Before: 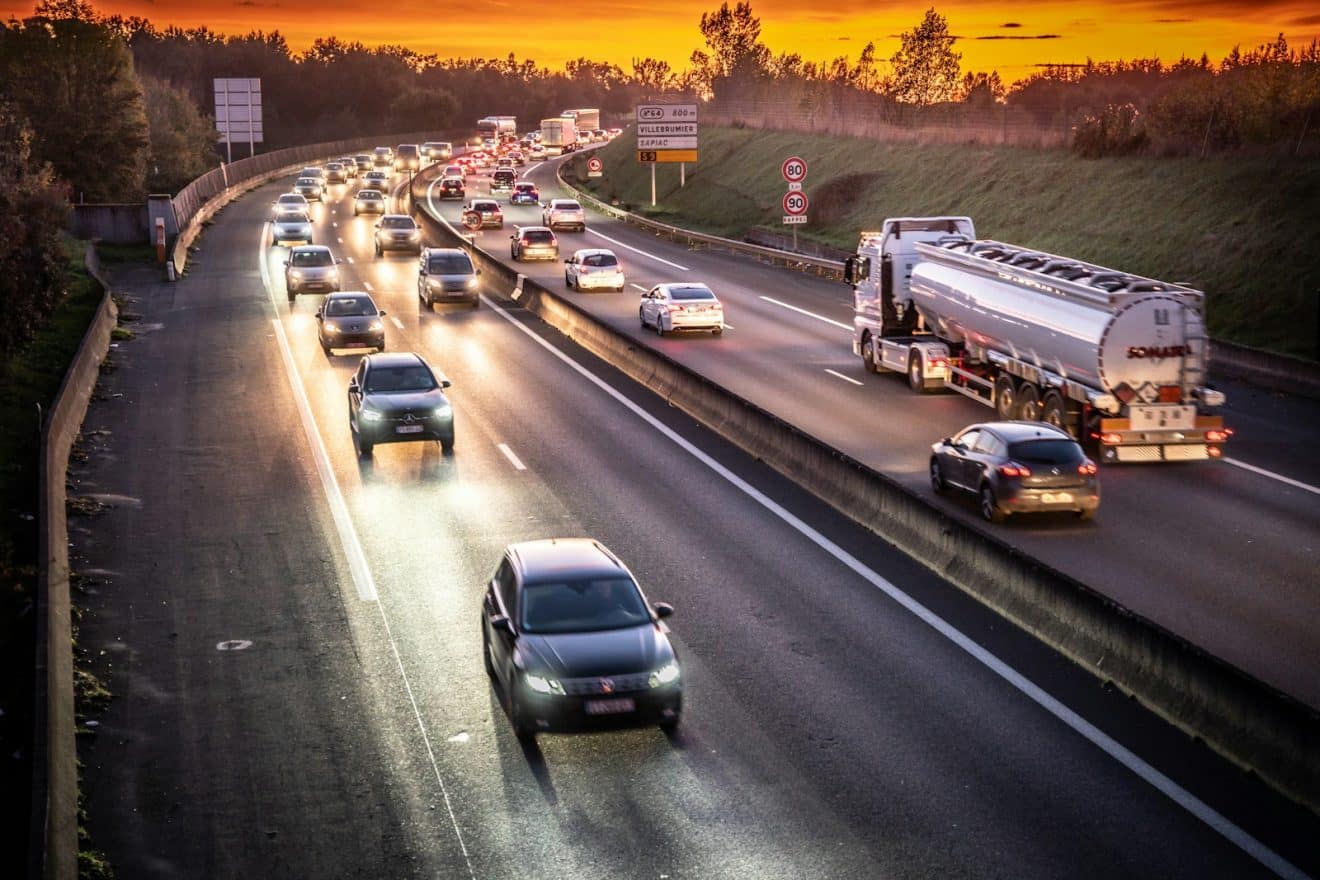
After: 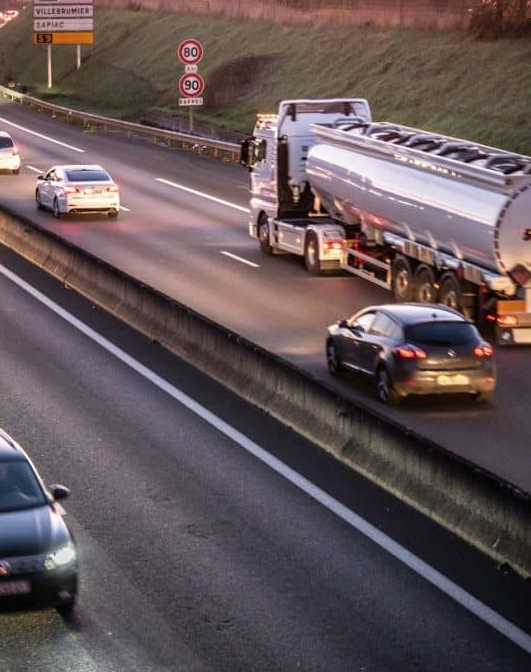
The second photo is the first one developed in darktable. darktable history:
exposure: black level correction 0, exposure 0 EV, compensate highlight preservation false
crop: left 45.805%, top 13.415%, right 13.966%, bottom 10.109%
